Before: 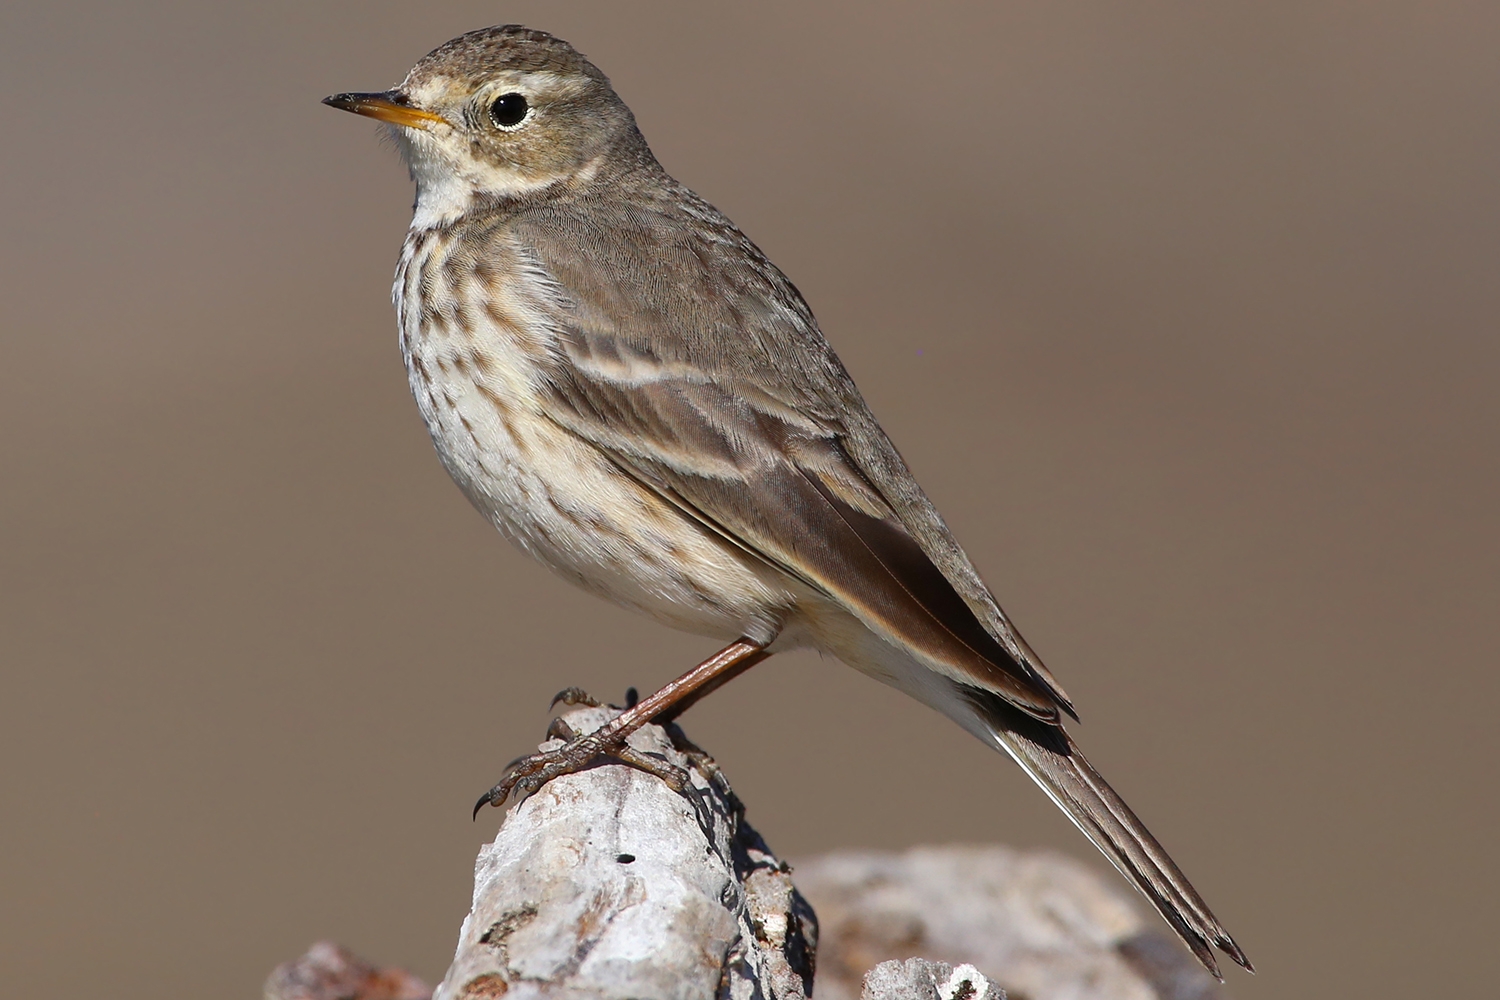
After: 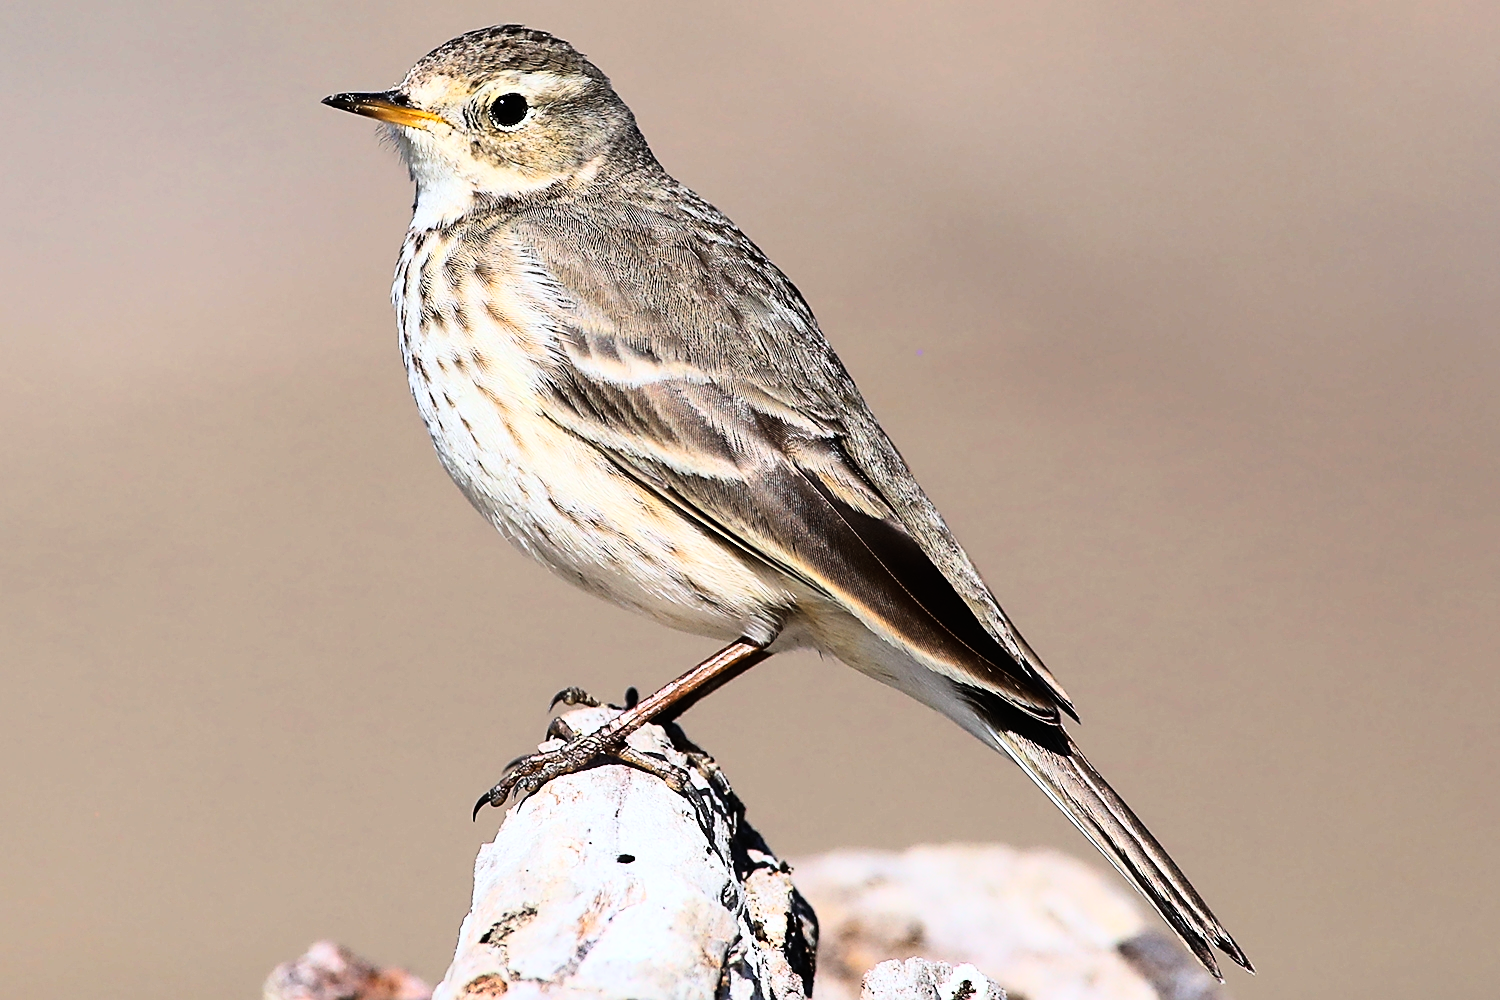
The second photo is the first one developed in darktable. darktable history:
sharpen: on, module defaults
white balance: red 0.983, blue 1.036
rgb curve: curves: ch0 [(0, 0) (0.21, 0.15) (0.24, 0.21) (0.5, 0.75) (0.75, 0.96) (0.89, 0.99) (1, 1)]; ch1 [(0, 0.02) (0.21, 0.13) (0.25, 0.2) (0.5, 0.67) (0.75, 0.9) (0.89, 0.97) (1, 1)]; ch2 [(0, 0.02) (0.21, 0.13) (0.25, 0.2) (0.5, 0.67) (0.75, 0.9) (0.89, 0.97) (1, 1)], compensate middle gray true
